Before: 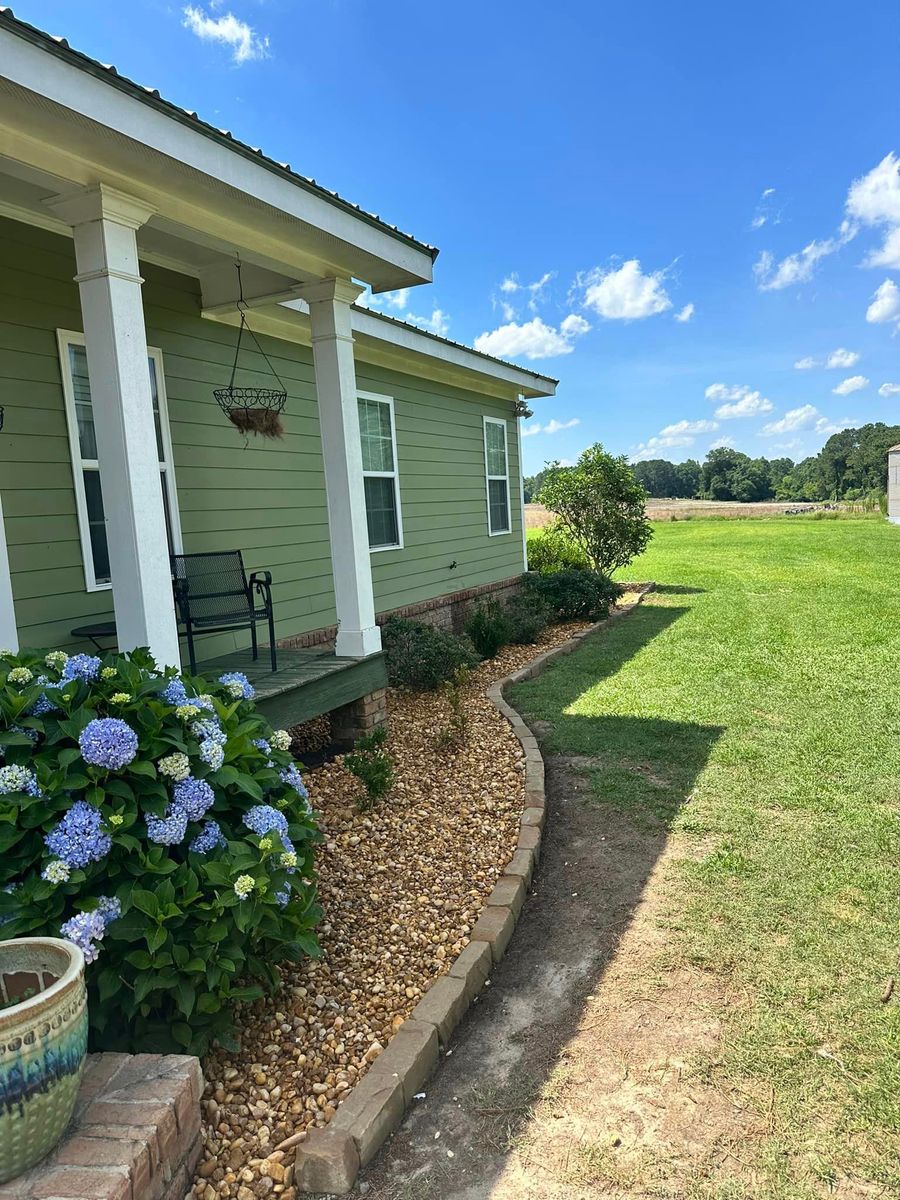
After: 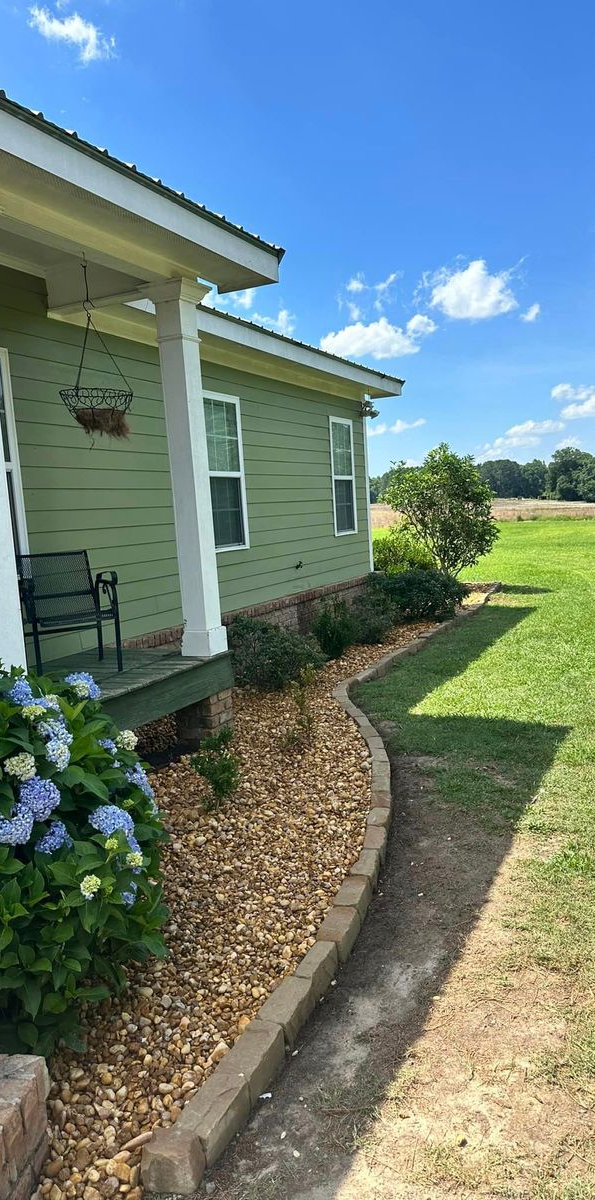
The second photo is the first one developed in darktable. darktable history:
crop: left 17.163%, right 16.623%
